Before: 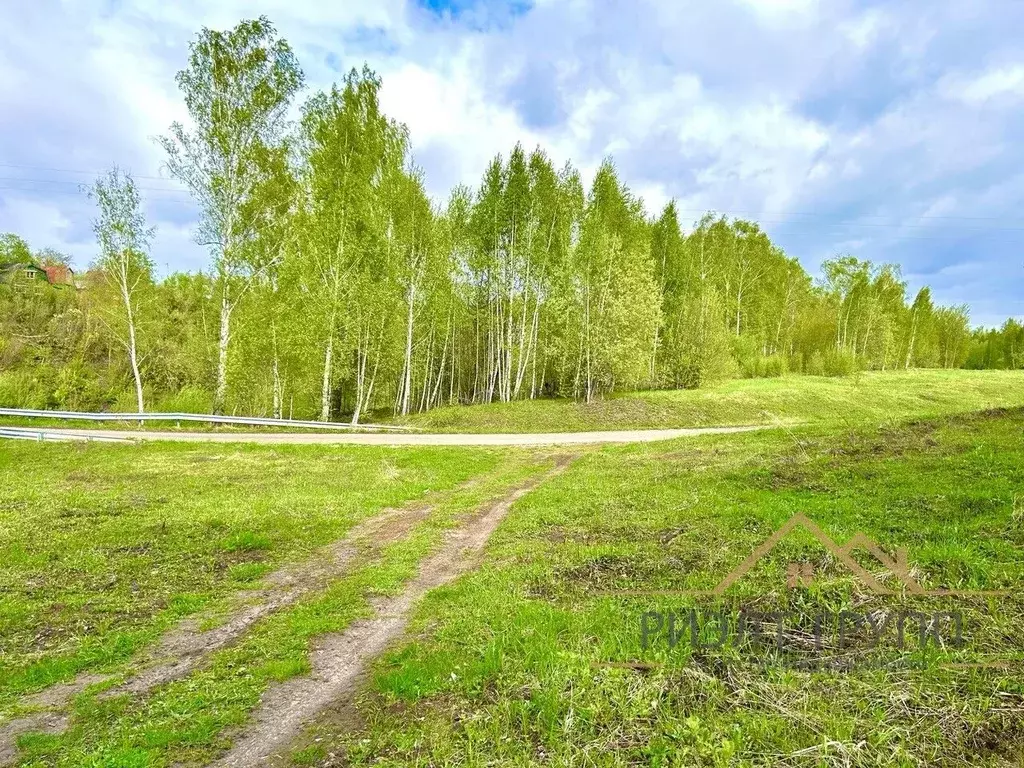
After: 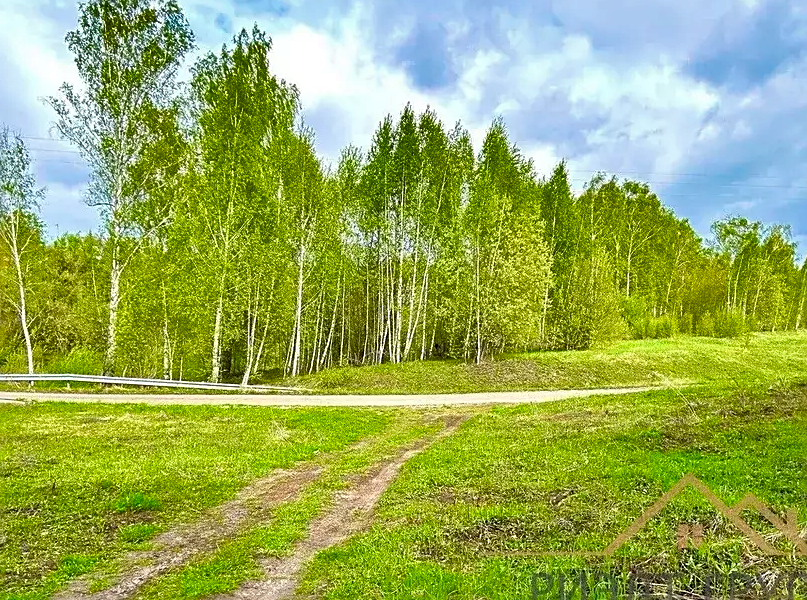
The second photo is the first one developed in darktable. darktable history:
sharpen: on, module defaults
crop and rotate: left 10.77%, top 5.1%, right 10.41%, bottom 16.76%
shadows and highlights: shadows color adjustment 97.66%, soften with gaussian
